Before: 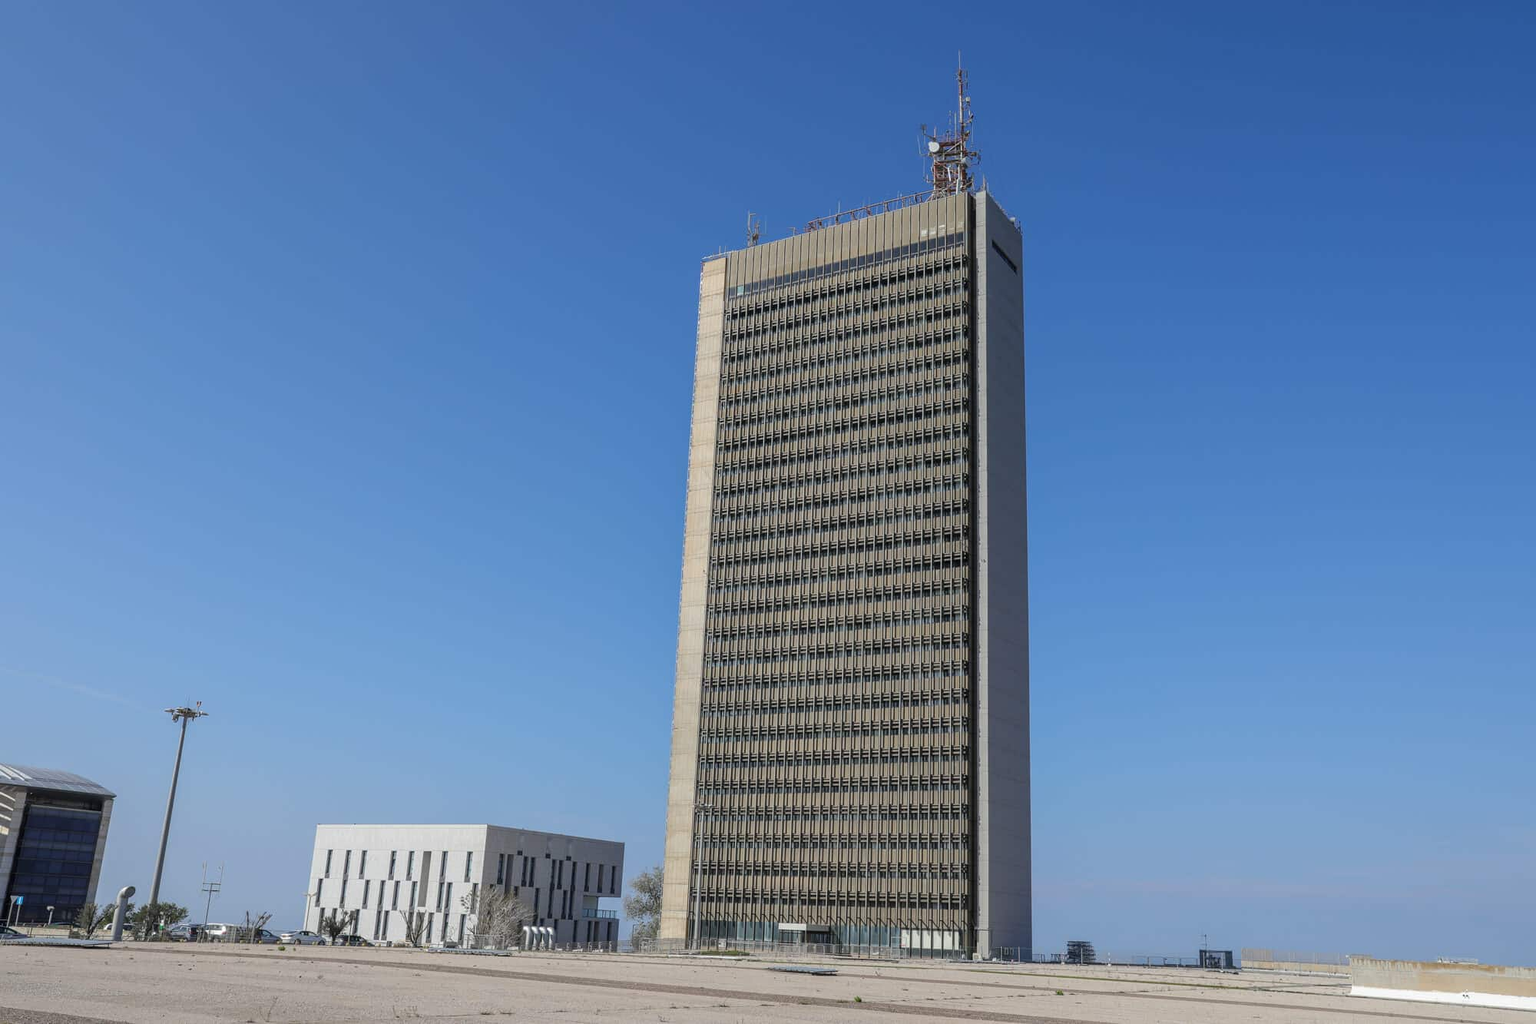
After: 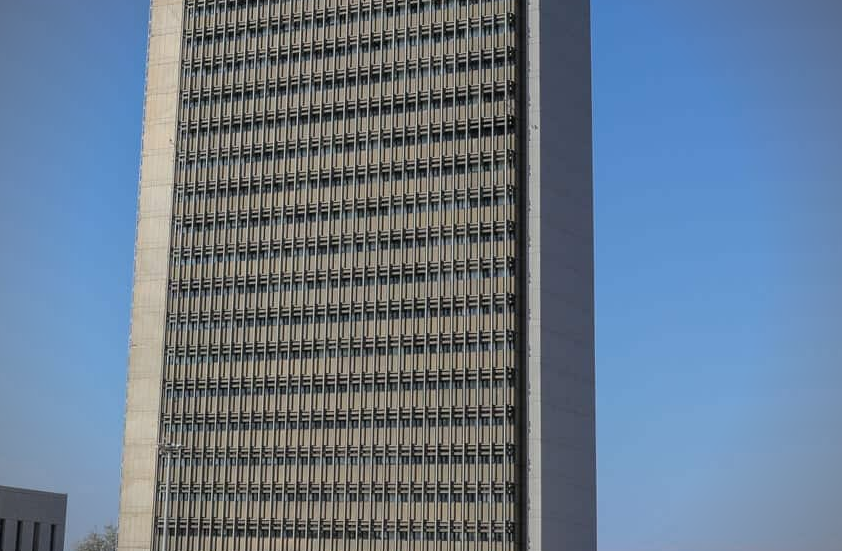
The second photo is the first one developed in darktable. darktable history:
vignetting: on, module defaults
crop: left 37.31%, top 45.239%, right 20.546%, bottom 13.417%
